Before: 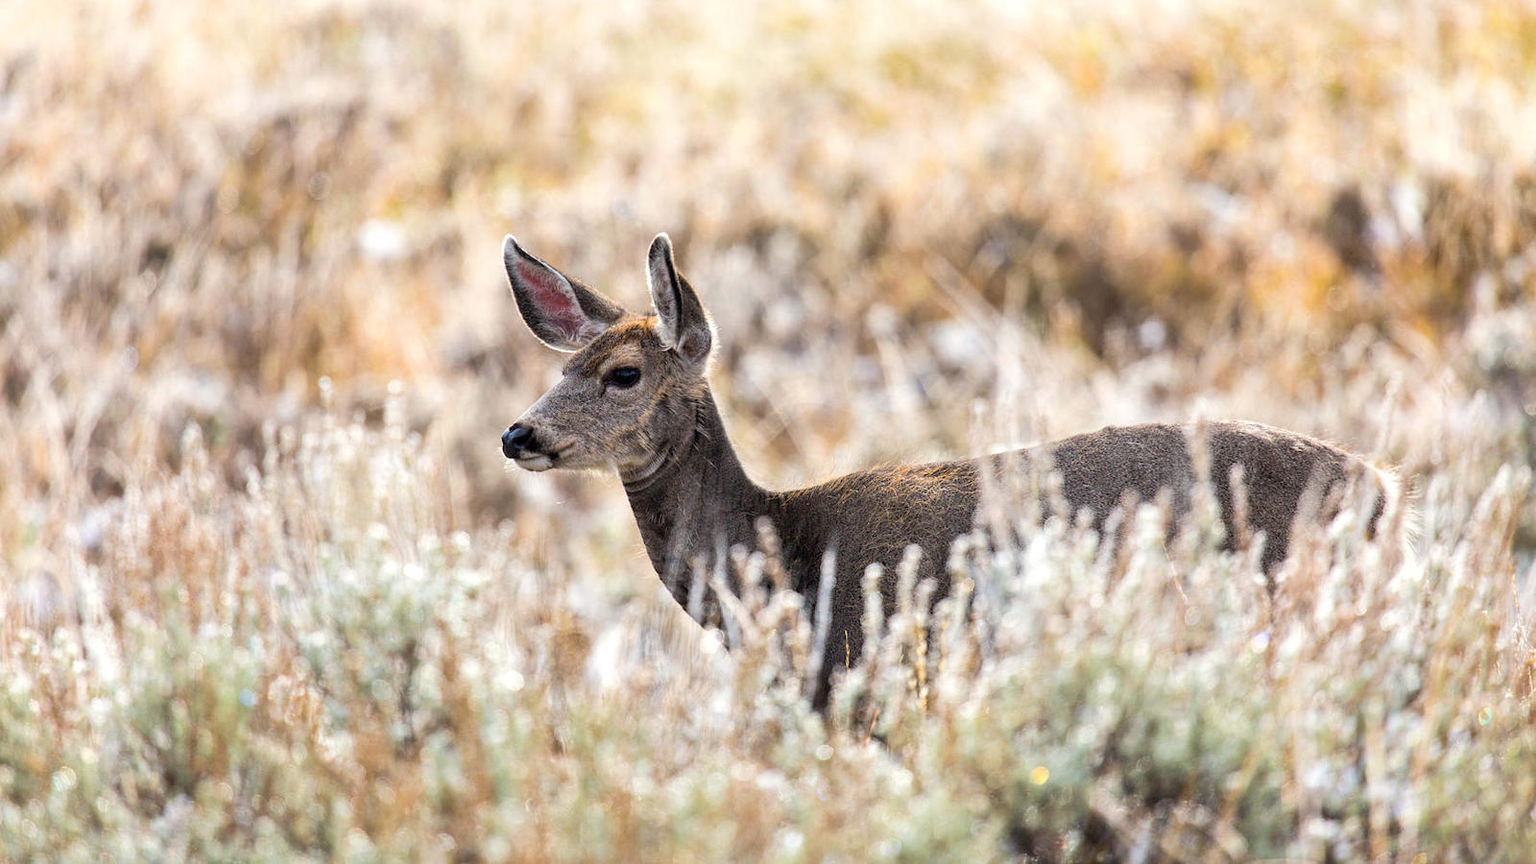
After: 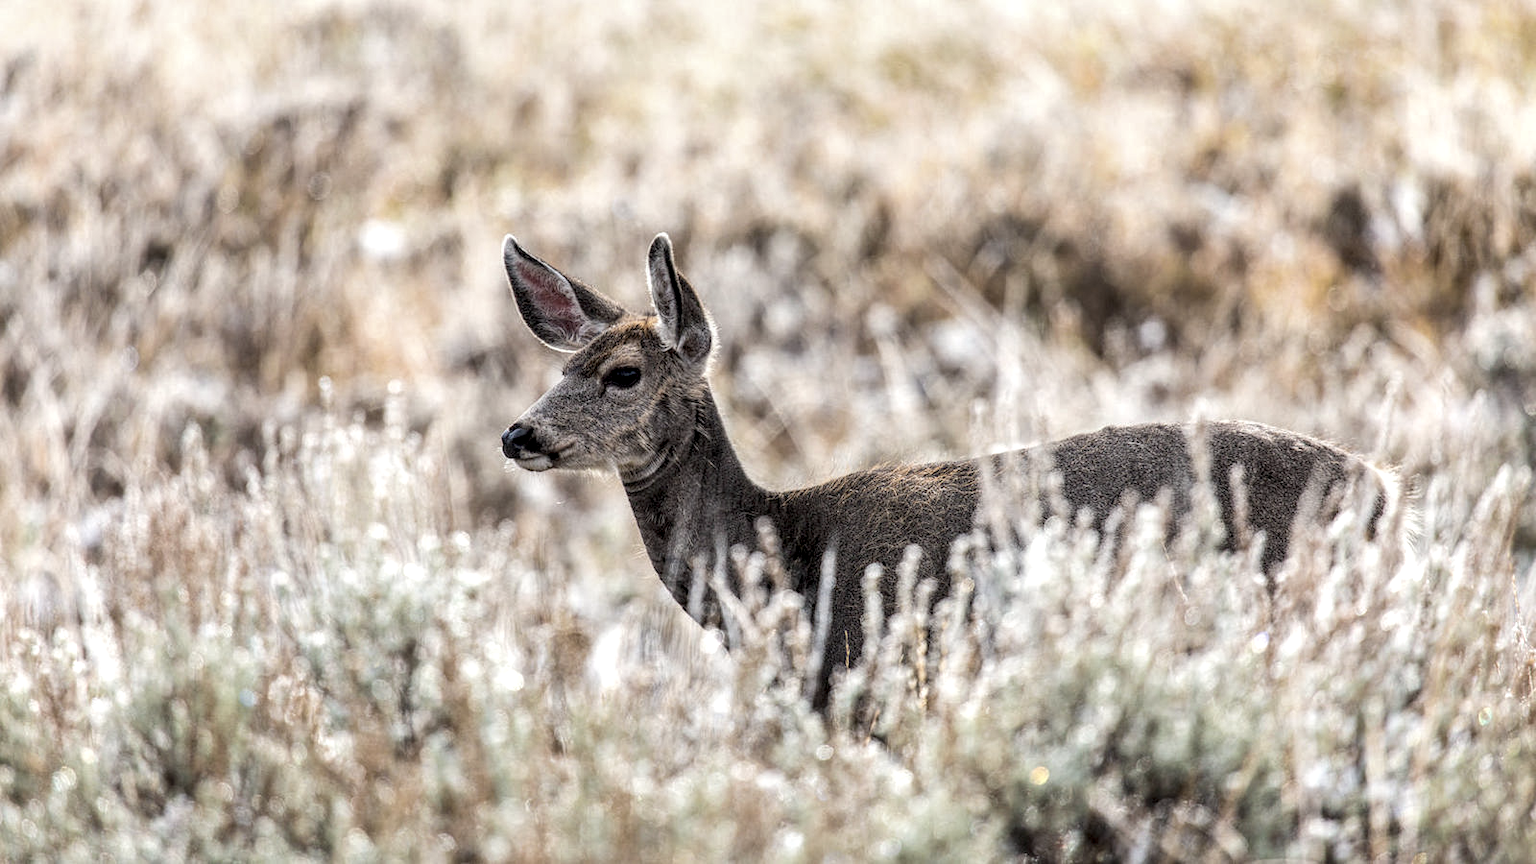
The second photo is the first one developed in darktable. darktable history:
local contrast: highlights 25%, detail 150%
contrast brightness saturation: contrast -0.062, saturation -0.409
